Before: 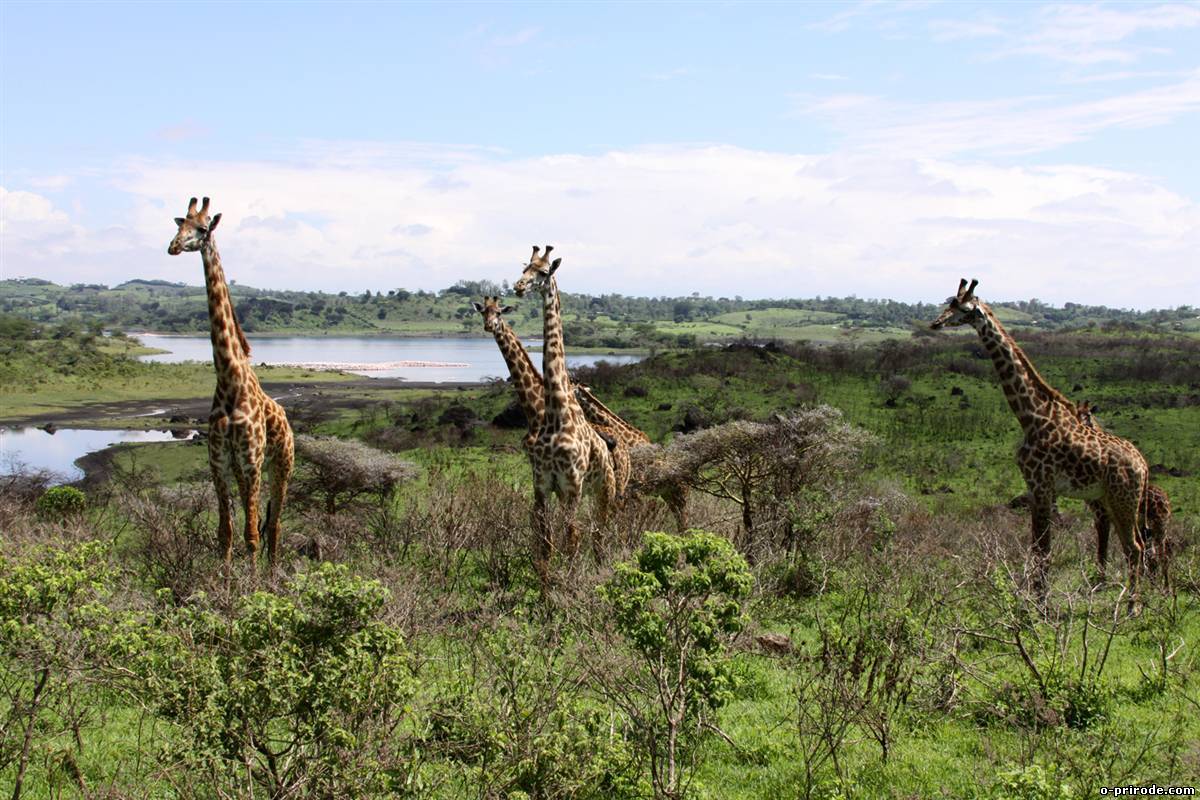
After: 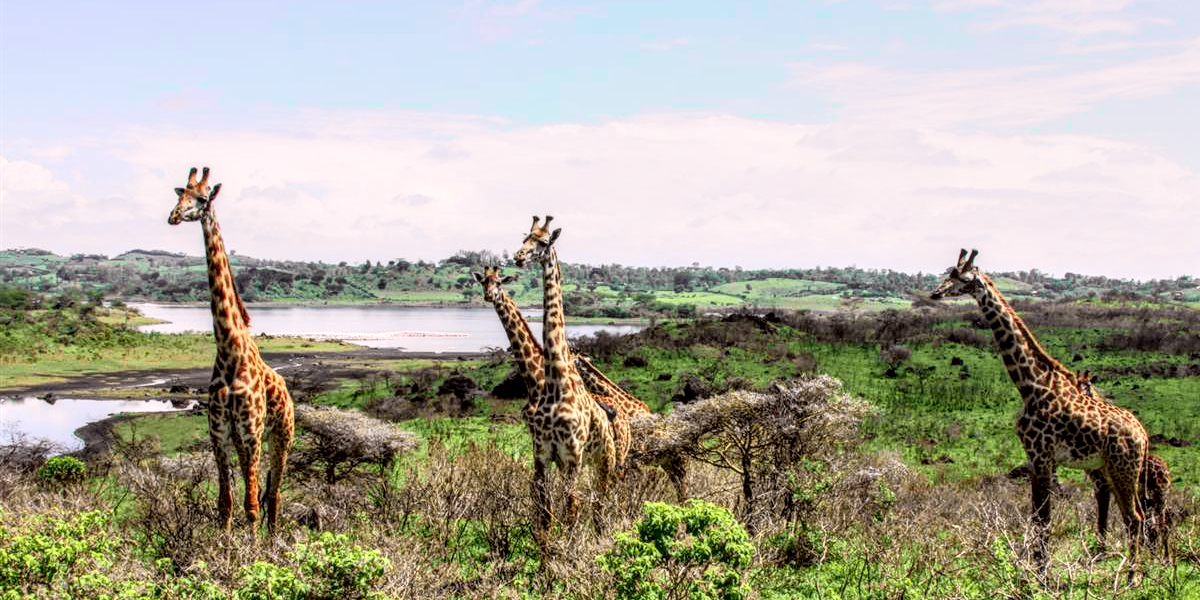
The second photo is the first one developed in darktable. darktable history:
crop: top 3.857%, bottom 21.132%
contrast brightness saturation: contrast -0.15, brightness 0.05, saturation -0.12
tone curve: curves: ch0 [(0, 0.012) (0.144, 0.137) (0.326, 0.386) (0.489, 0.573) (0.656, 0.763) (0.849, 0.902) (1, 0.974)]; ch1 [(0, 0) (0.366, 0.367) (0.475, 0.453) (0.487, 0.501) (0.519, 0.527) (0.544, 0.579) (0.562, 0.619) (0.622, 0.694) (1, 1)]; ch2 [(0, 0) (0.333, 0.346) (0.375, 0.375) (0.424, 0.43) (0.476, 0.492) (0.502, 0.503) (0.533, 0.541) (0.572, 0.615) (0.605, 0.656) (0.641, 0.709) (1, 1)], color space Lab, independent channels, preserve colors none
local contrast: highlights 12%, shadows 38%, detail 183%, midtone range 0.471
vibrance: vibrance 15%
